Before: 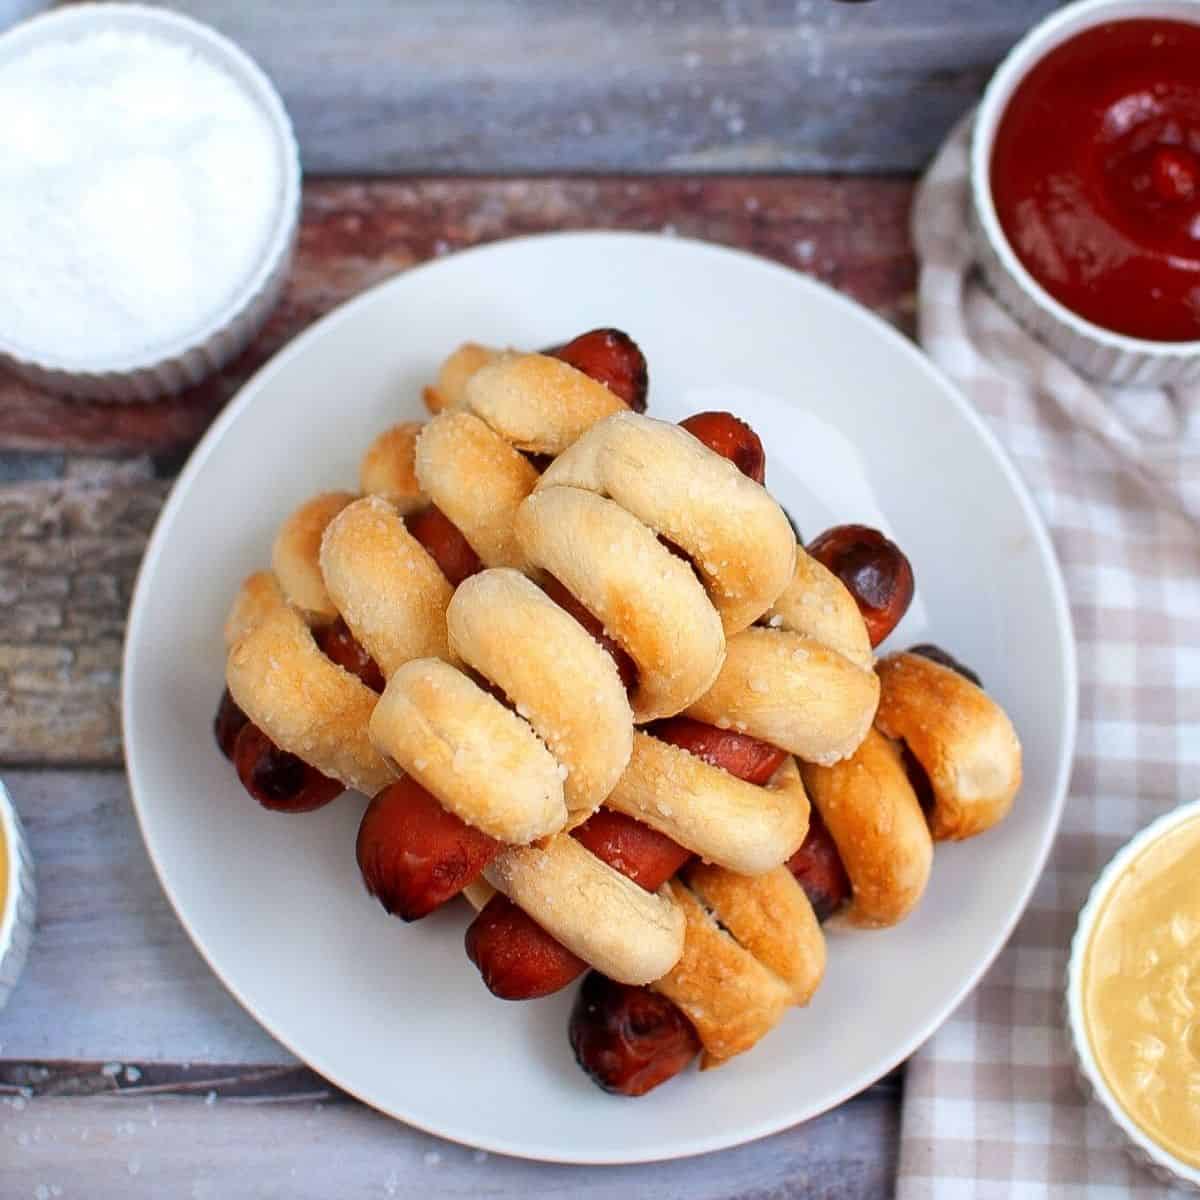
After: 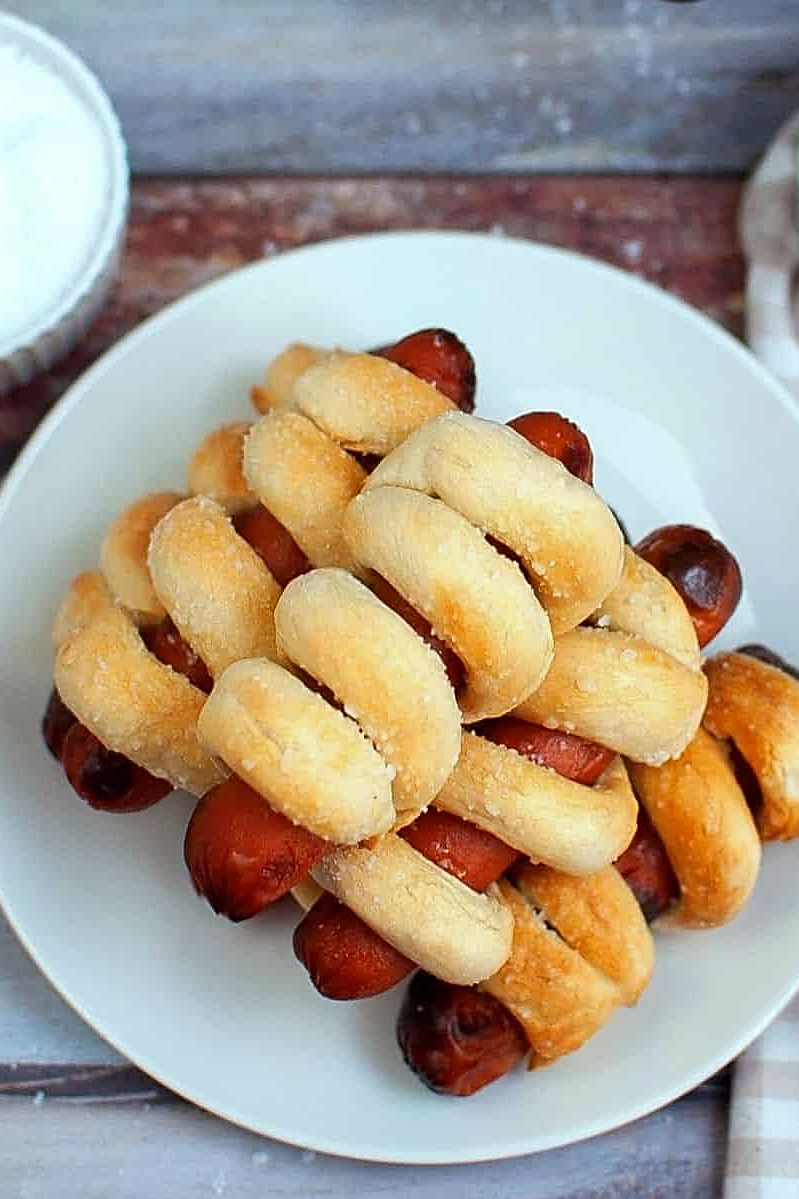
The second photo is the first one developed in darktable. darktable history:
crop and rotate: left 14.385%, right 18.948%
sharpen: on, module defaults
color correction: highlights a* -6.69, highlights b* 0.49
